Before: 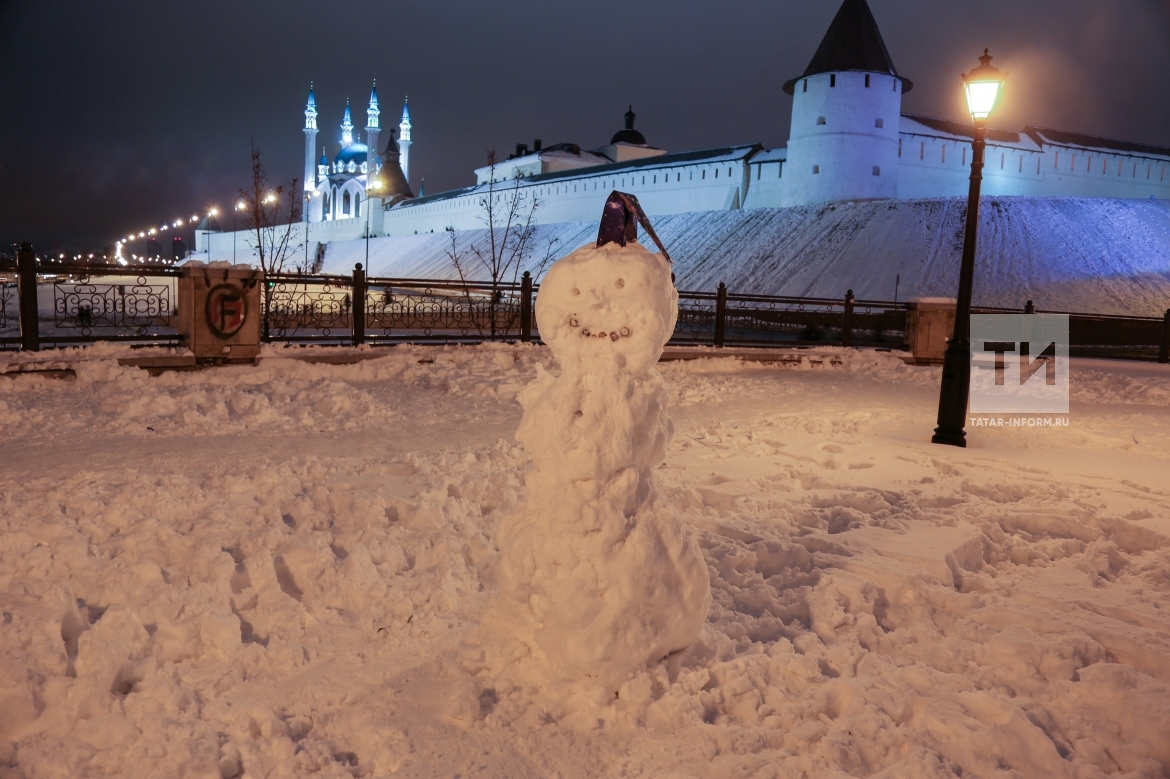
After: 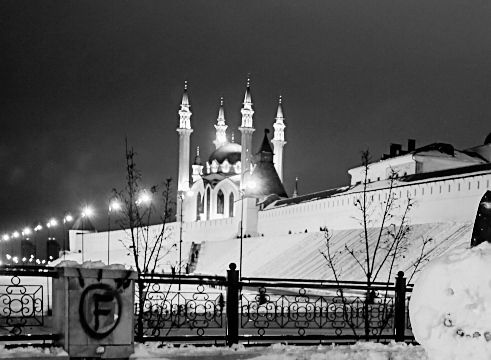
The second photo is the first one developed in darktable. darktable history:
crop and rotate: left 10.817%, top 0.062%, right 47.194%, bottom 53.626%
tone equalizer: on, module defaults
color calibration: output gray [0.714, 0.278, 0, 0], illuminant same as pipeline (D50), adaptation none (bypass)
exposure: black level correction 0, exposure 0.7 EV, compensate exposure bias true, compensate highlight preservation false
sharpen: on, module defaults
levels: levels [0, 0.492, 0.984]
filmic rgb: black relative exposure -5 EV, hardness 2.88, contrast 1.2
